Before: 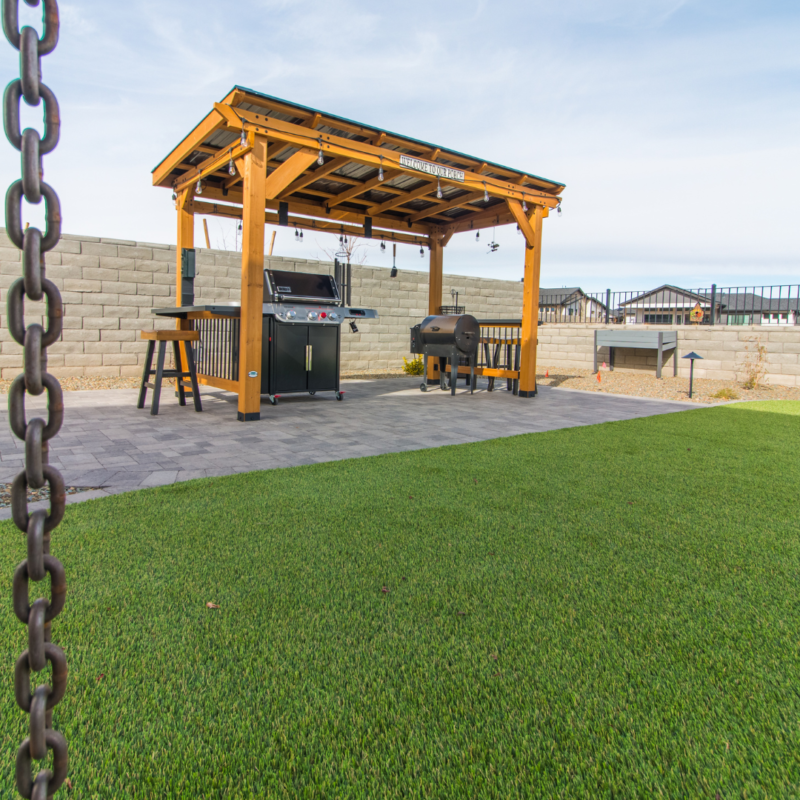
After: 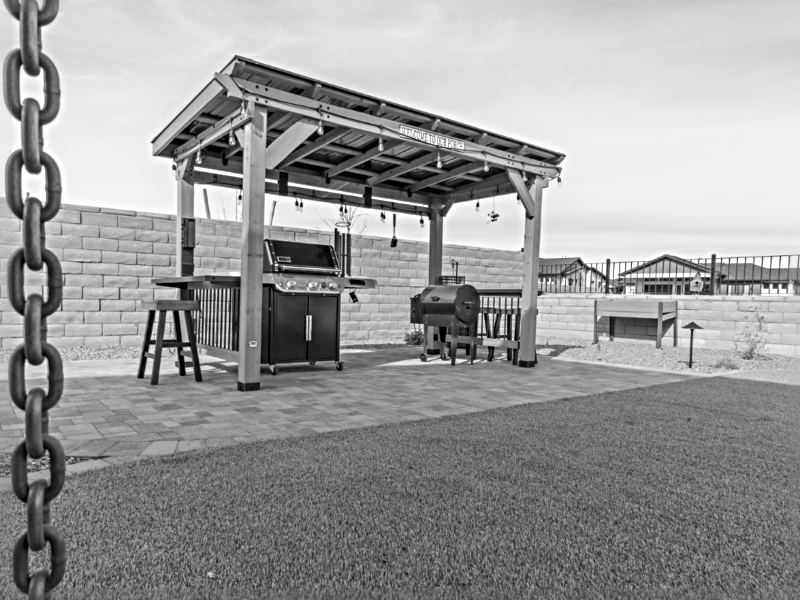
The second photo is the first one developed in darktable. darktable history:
sharpen: radius 4.883
color calibration: x 0.37, y 0.382, temperature 4313.32 K
crop: top 3.857%, bottom 21.132%
monochrome: size 1
